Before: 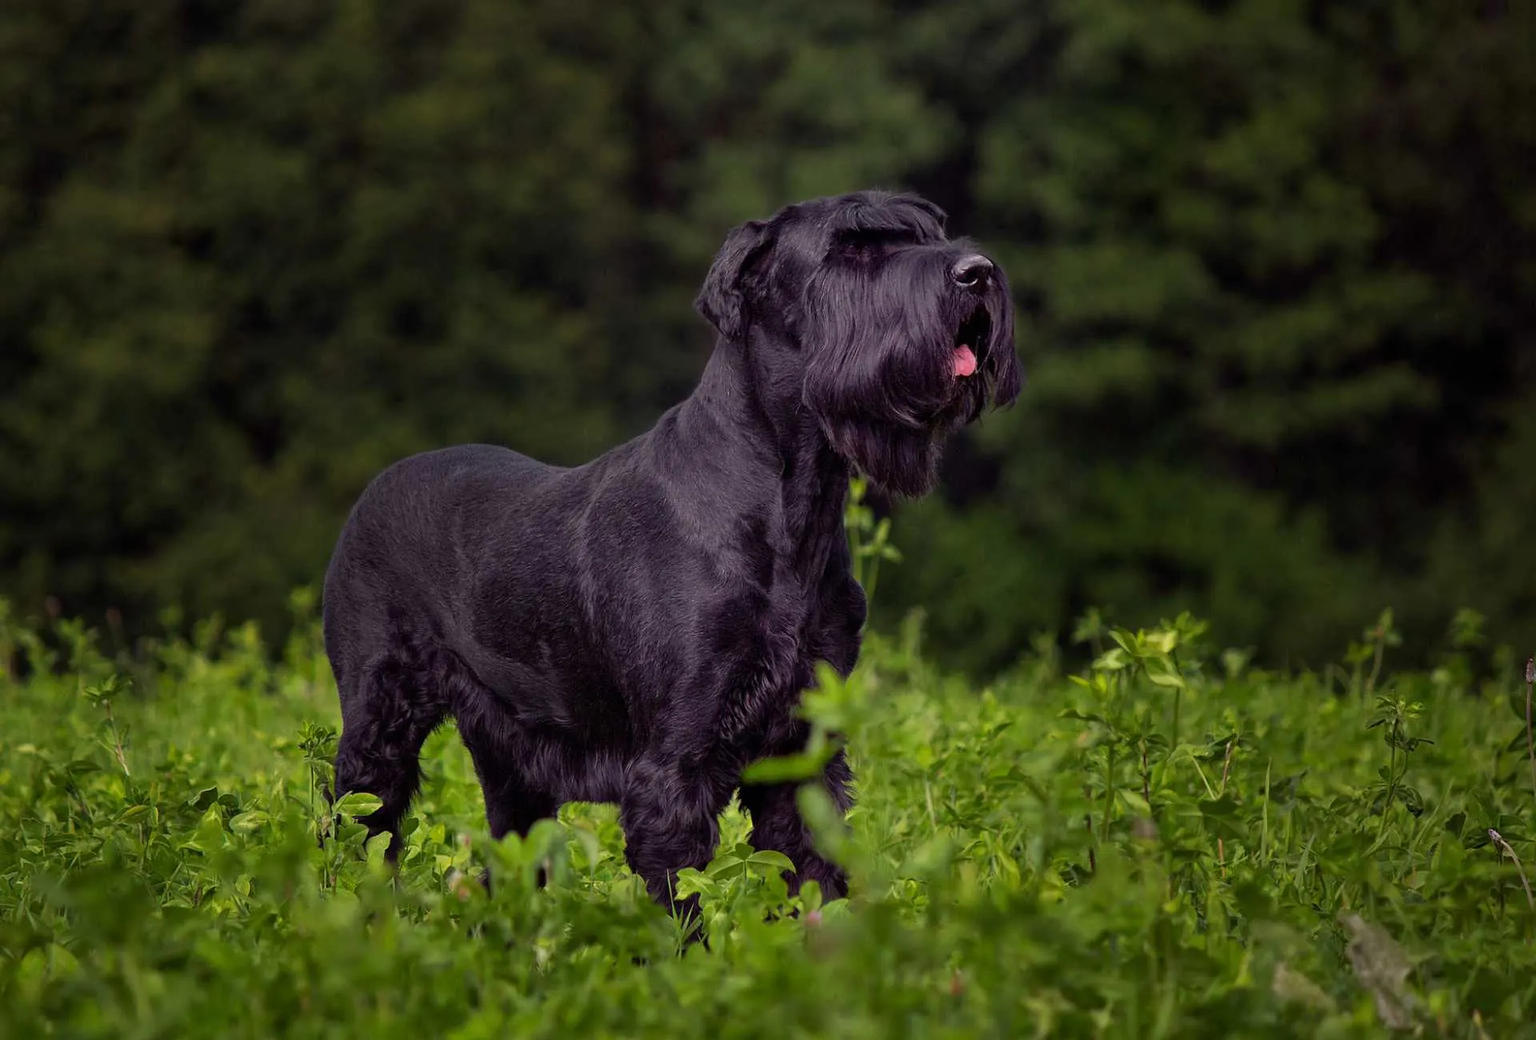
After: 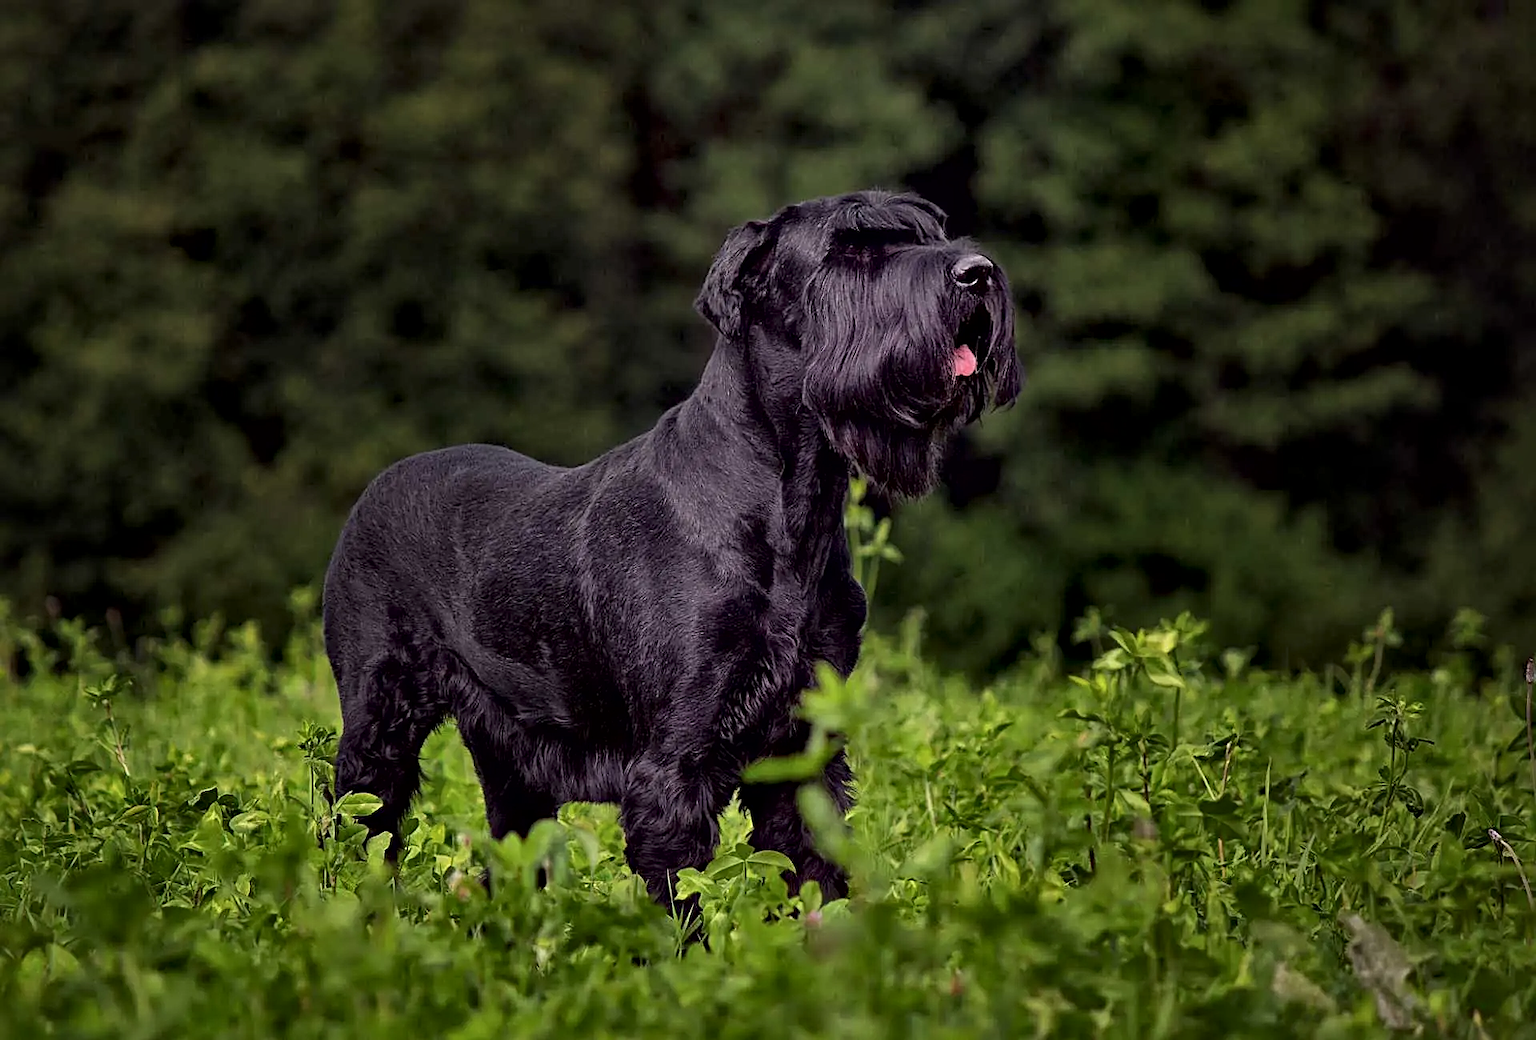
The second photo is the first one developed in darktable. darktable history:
local contrast: mode bilateral grid, contrast 26, coarseness 60, detail 150%, midtone range 0.2
levels: mode automatic, levels [0, 0.435, 0.917]
sharpen: radius 2.779
exposure: compensate highlight preservation false
